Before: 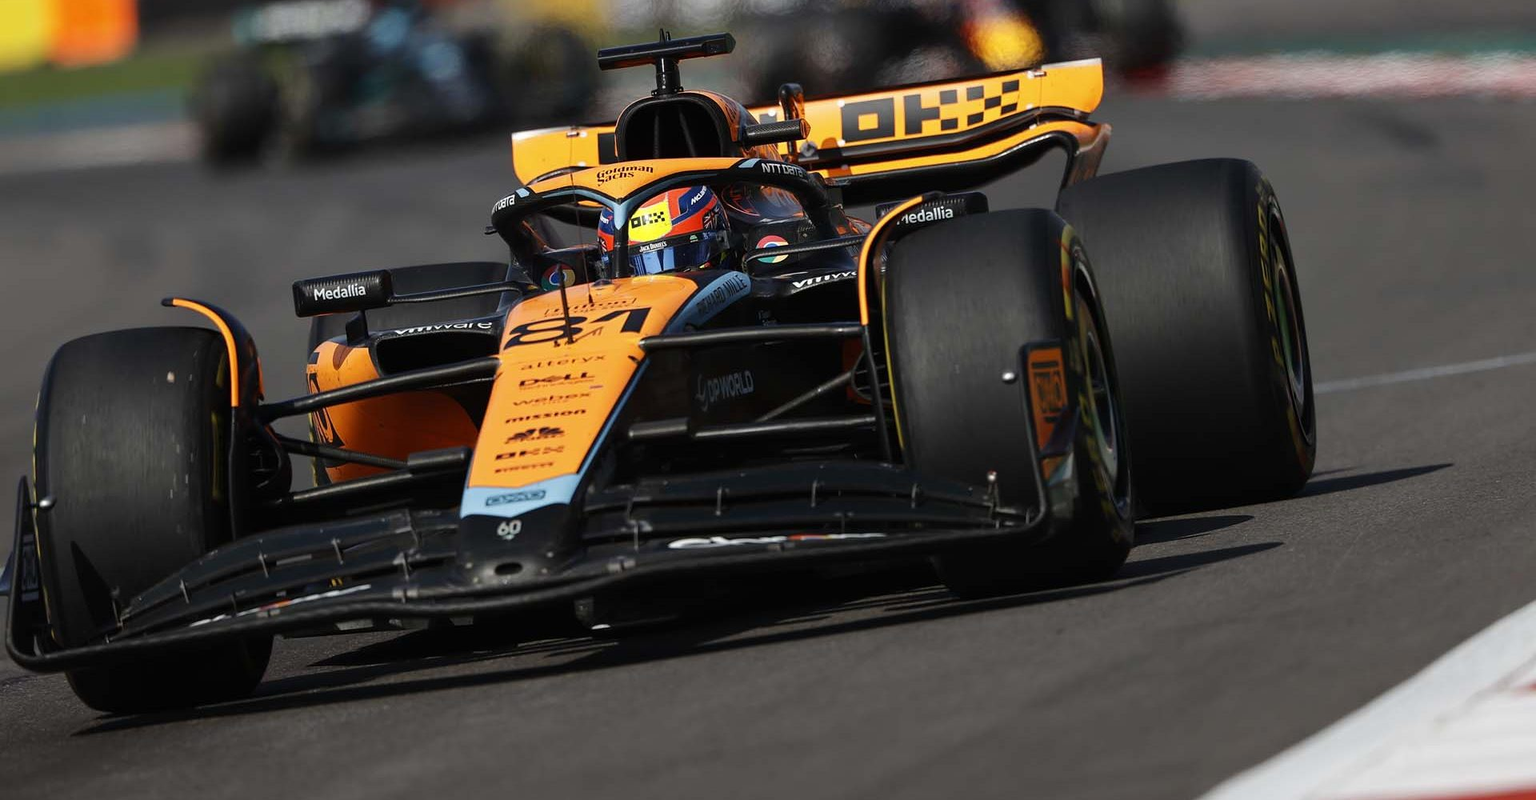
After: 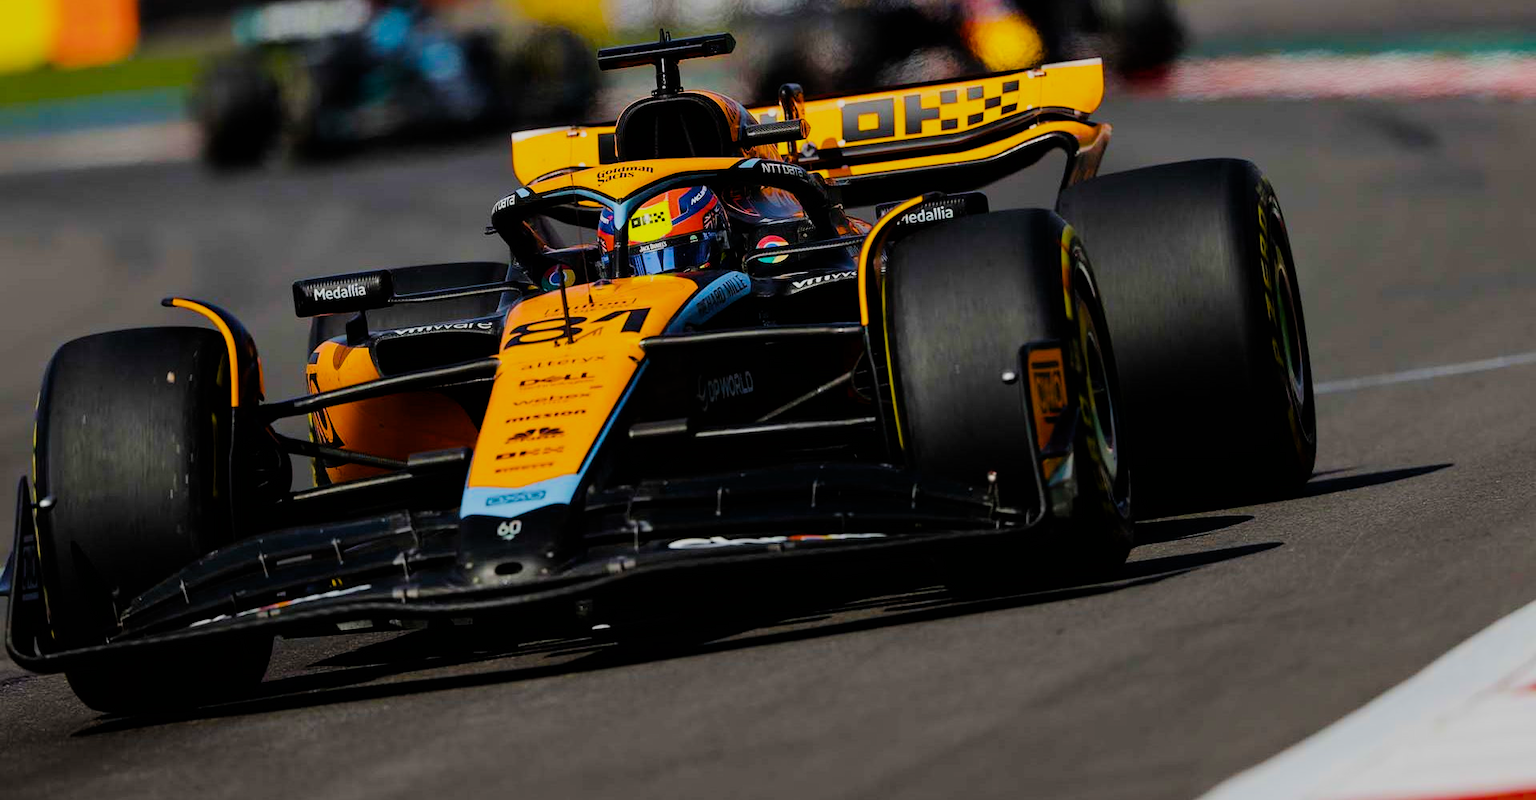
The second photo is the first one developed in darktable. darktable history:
color balance rgb: perceptual saturation grading › global saturation 30.556%, perceptual brilliance grading › highlights 9.677%, perceptual brilliance grading › mid-tones 5.627%, global vibrance 59.597%
filmic rgb: black relative exposure -6.22 EV, white relative exposure 6.95 EV, hardness 2.27
